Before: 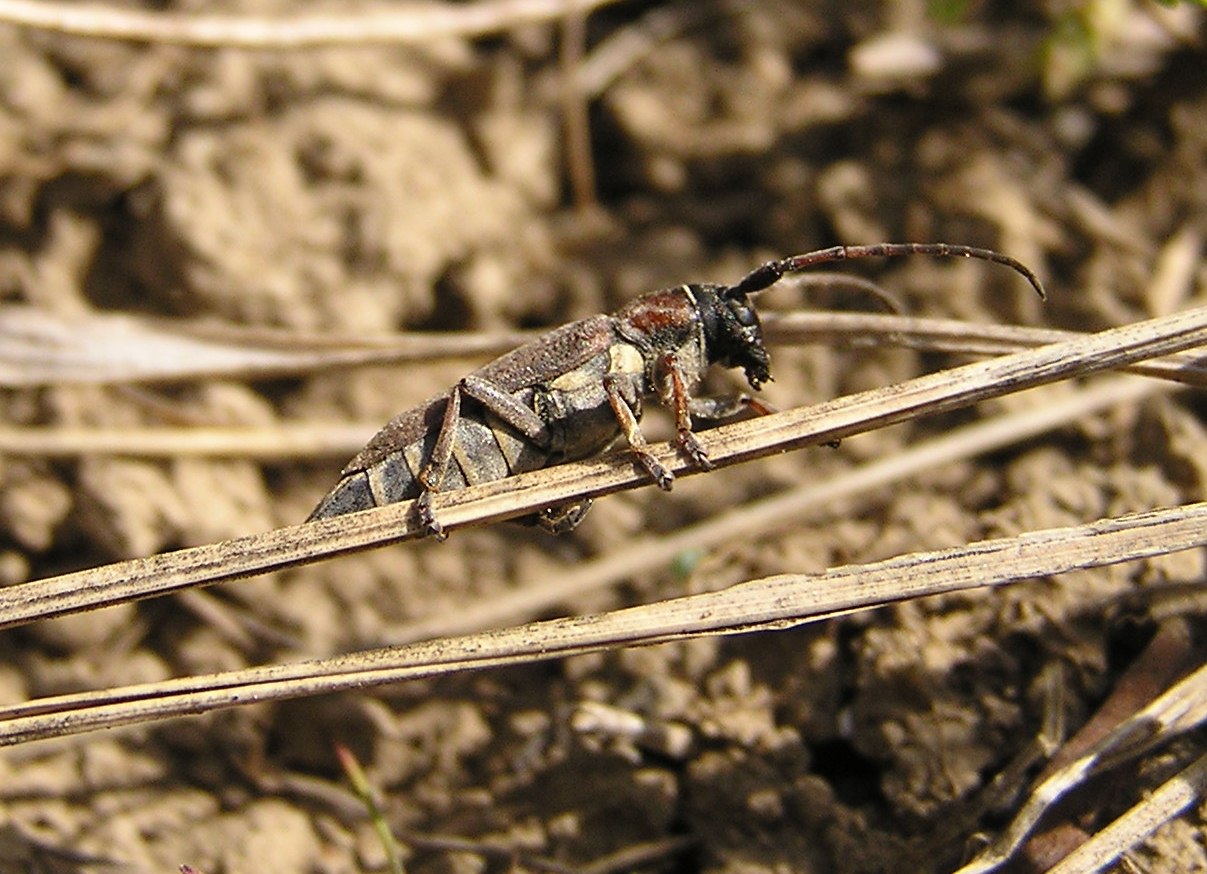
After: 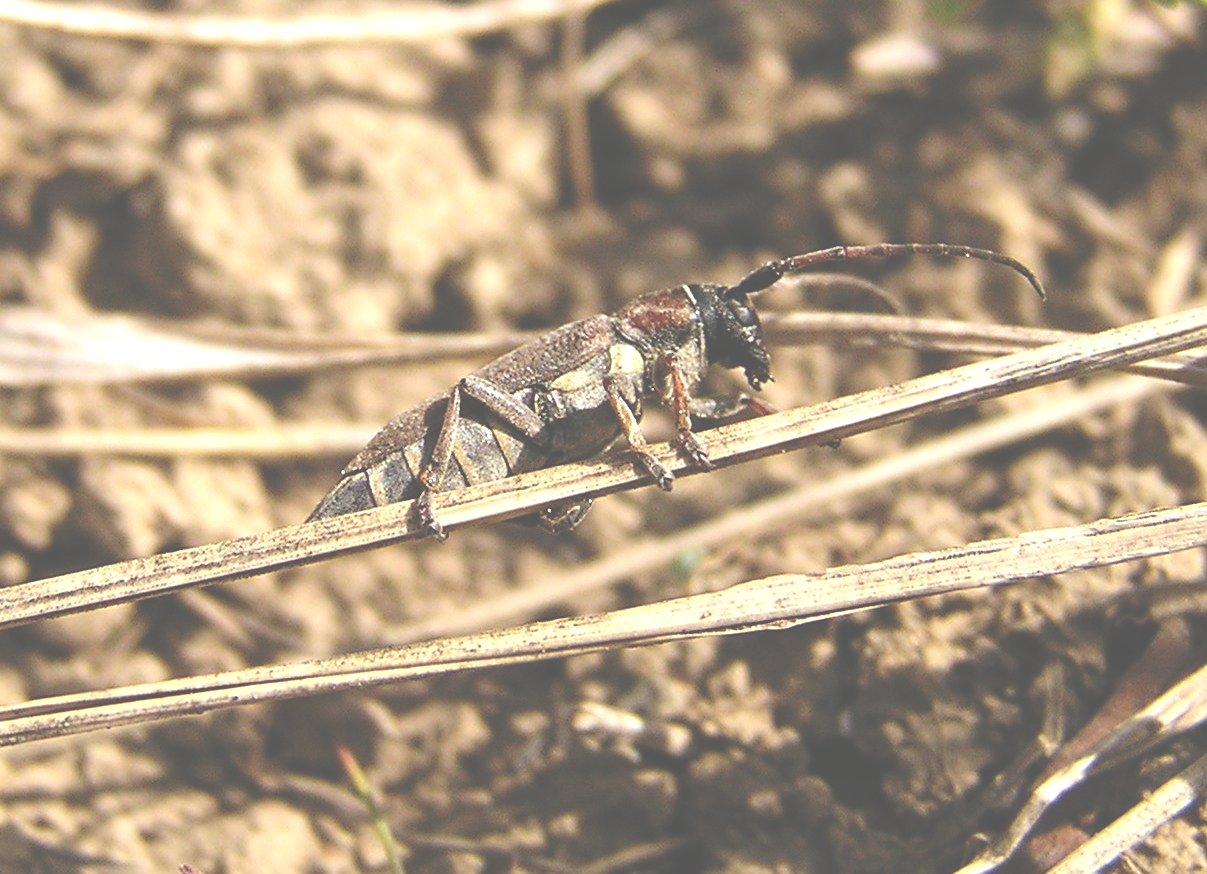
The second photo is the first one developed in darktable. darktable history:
exposure: black level correction -0.071, exposure 0.5 EV, compensate highlight preservation false
shadows and highlights: radius 334.93, shadows 63.48, highlights 6.06, compress 87.7%, highlights color adjustment 39.73%, soften with gaussian
